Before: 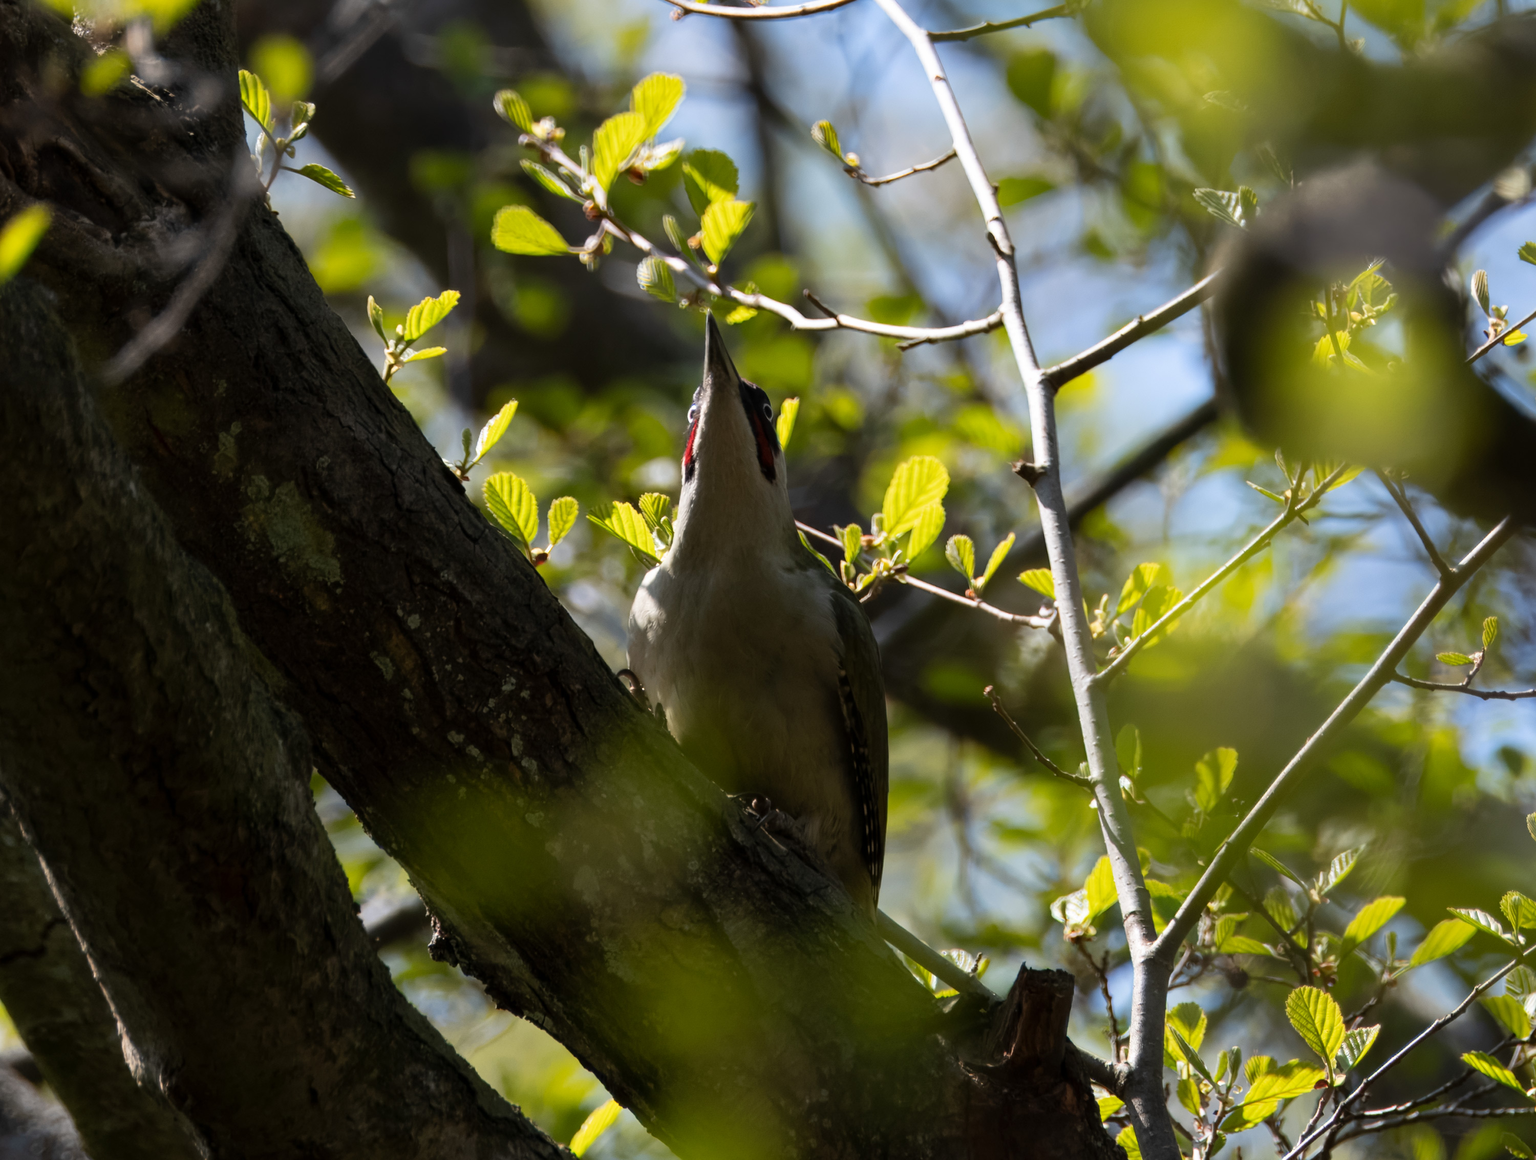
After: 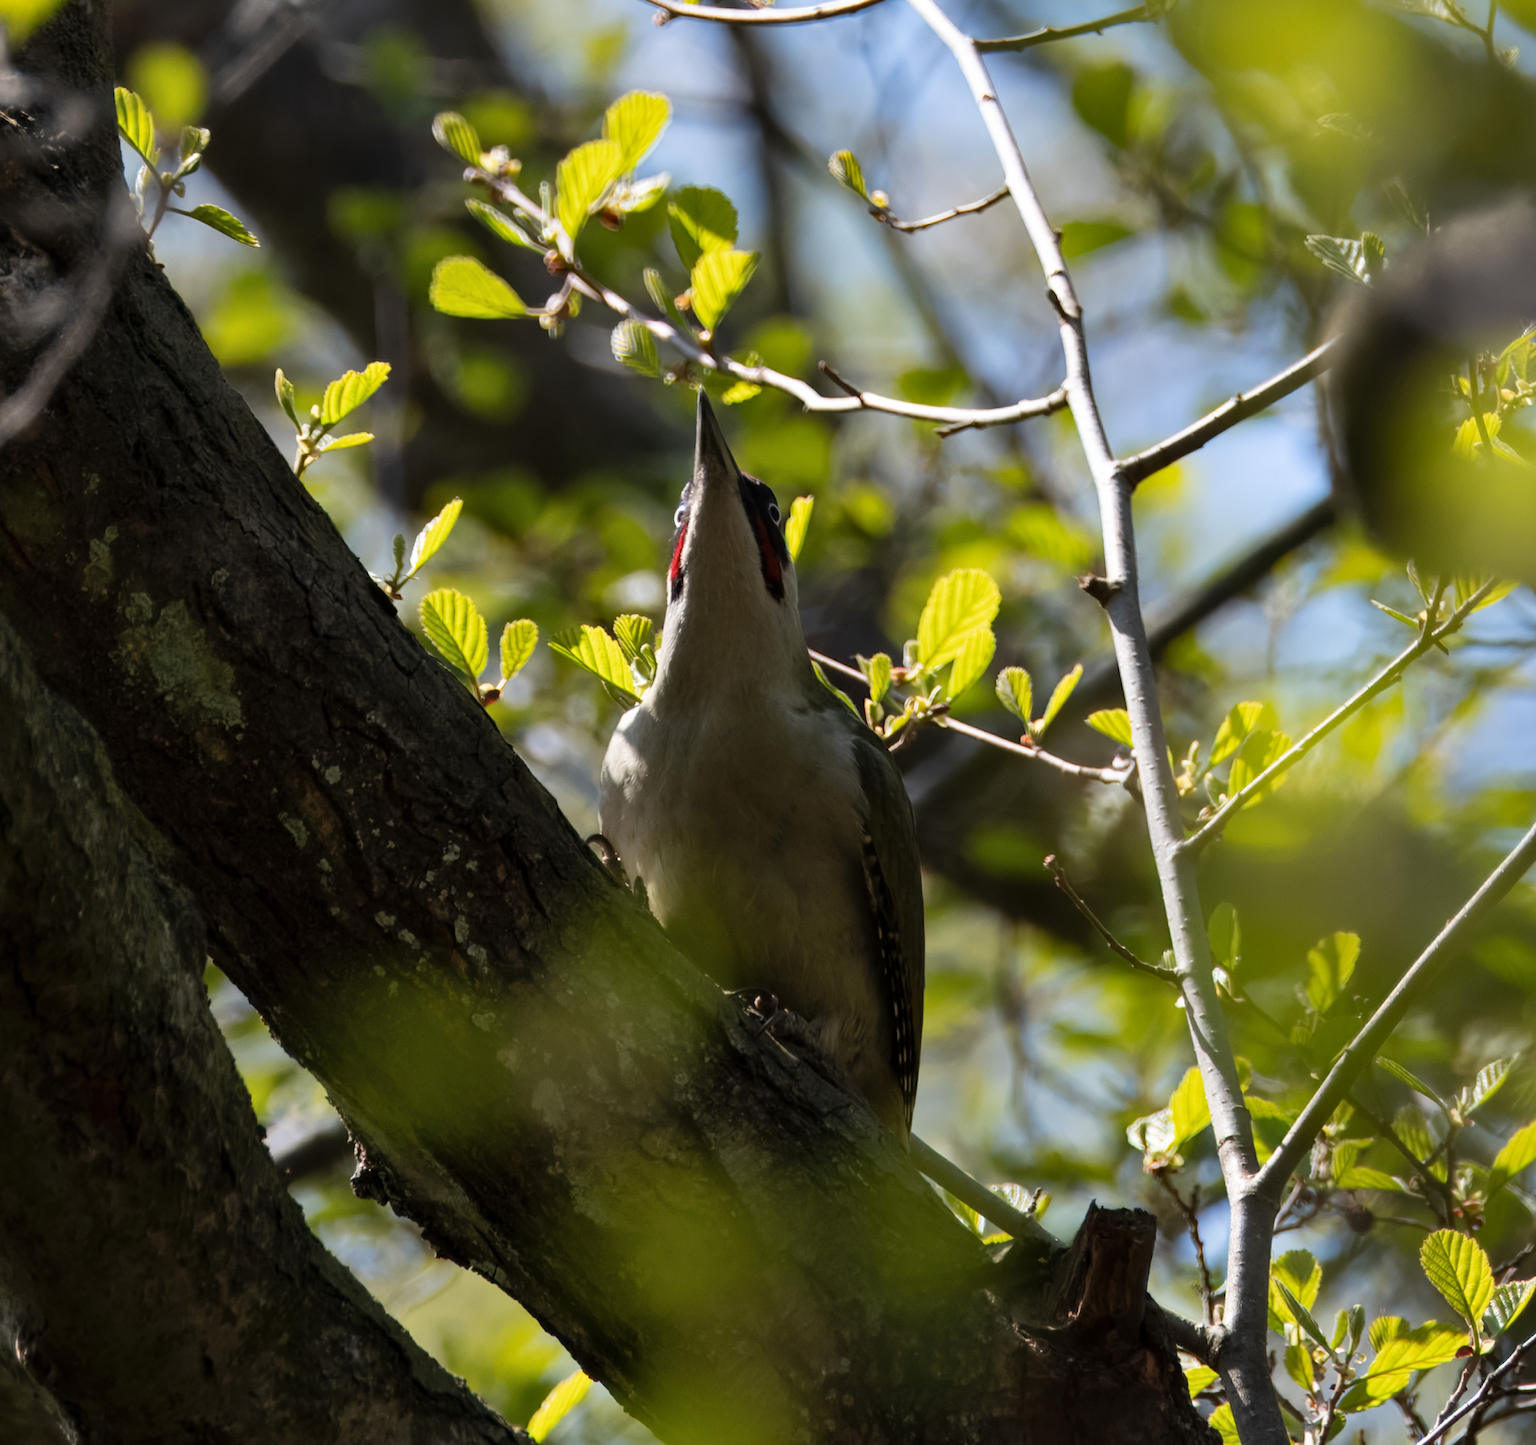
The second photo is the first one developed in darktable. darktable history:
crop and rotate: left 9.597%, right 10.195%
shadows and highlights: shadows 32, highlights -32, soften with gaussian
